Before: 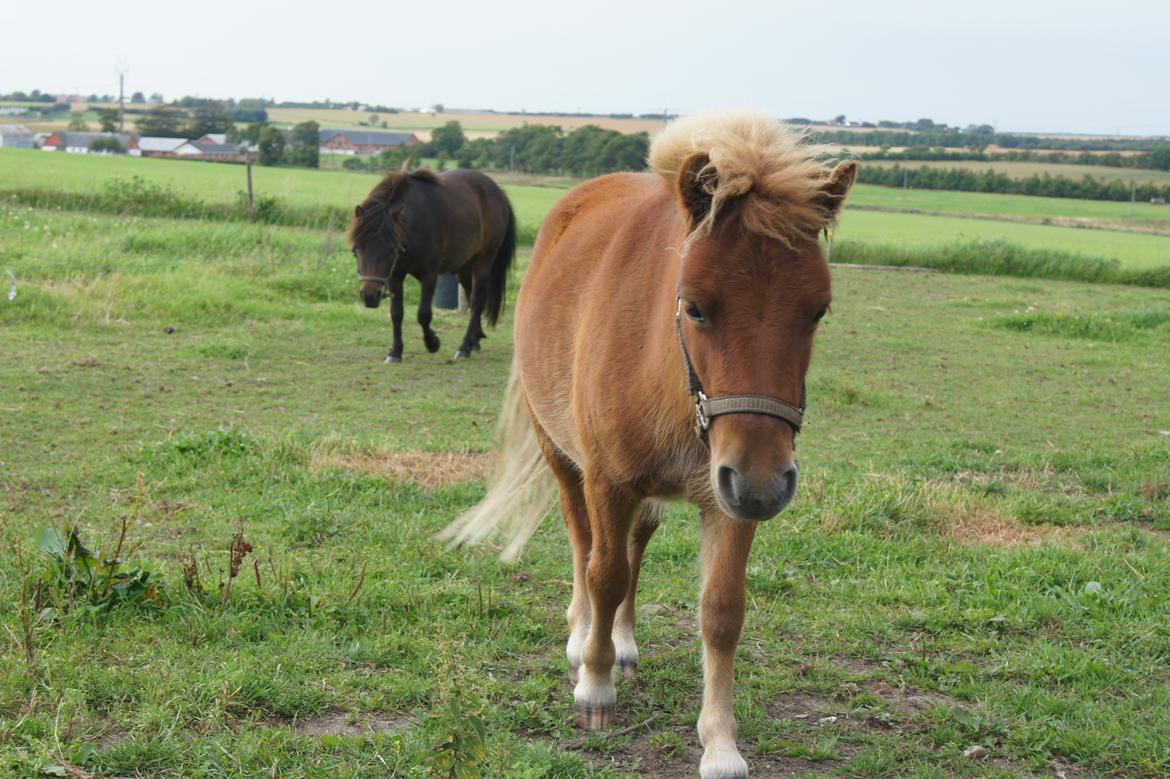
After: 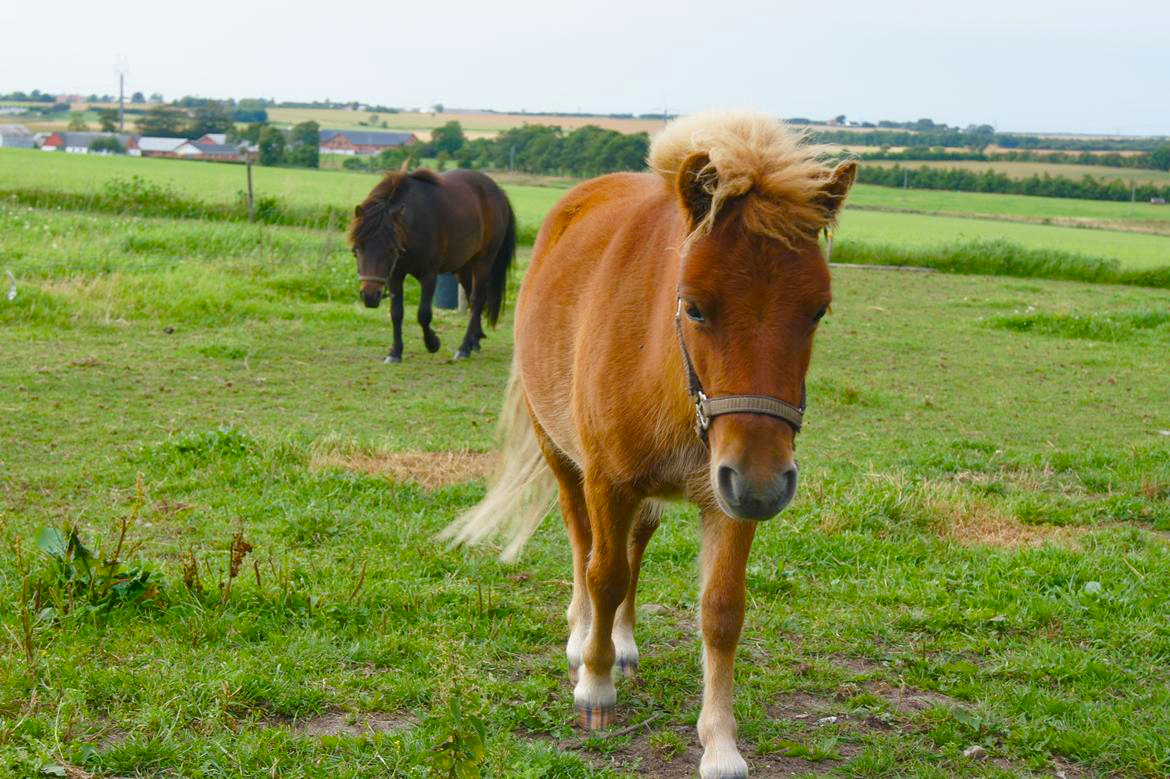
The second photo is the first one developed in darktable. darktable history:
color balance rgb: perceptual saturation grading › global saturation 20%, perceptual saturation grading › highlights -25.198%, perceptual saturation grading › shadows 49.619%, global vibrance 34.213%
